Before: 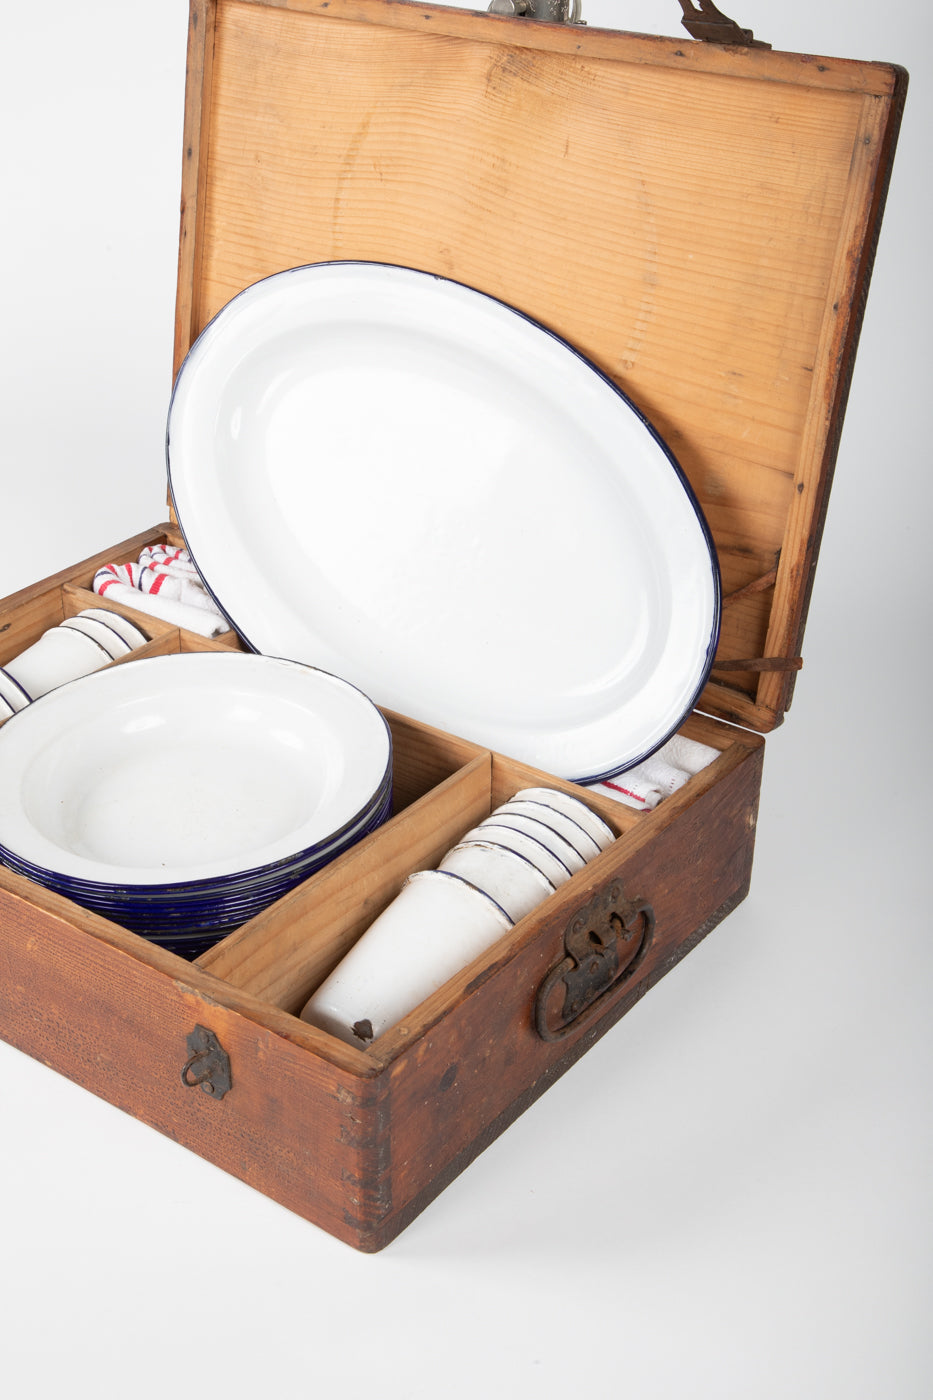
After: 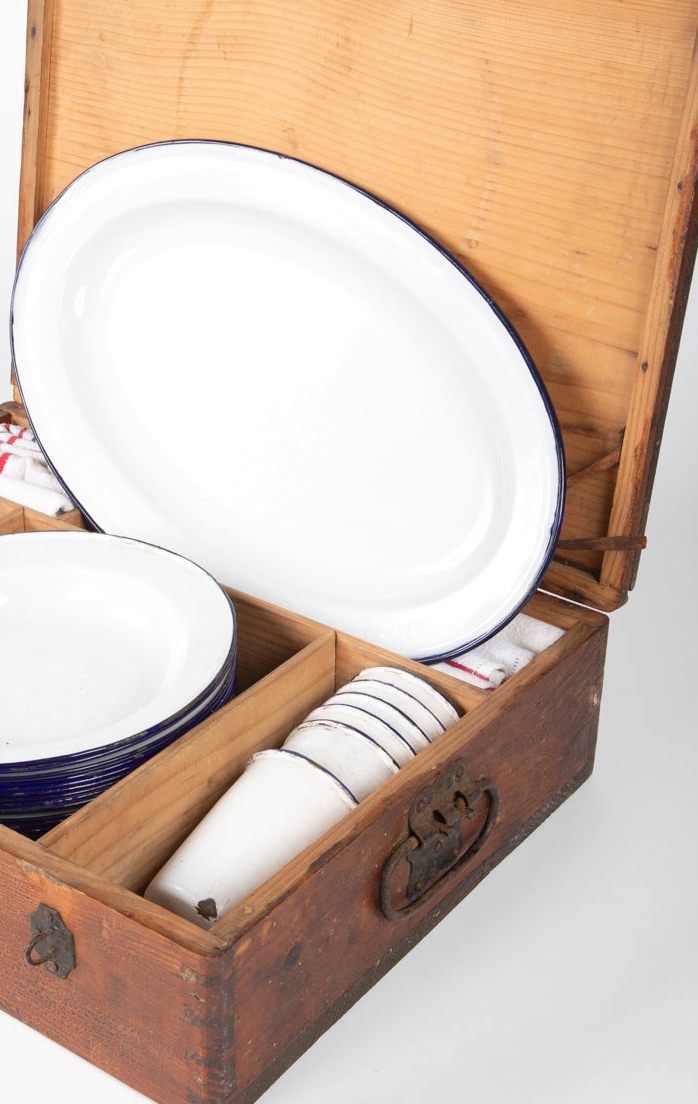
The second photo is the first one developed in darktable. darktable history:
crop: left 16.768%, top 8.653%, right 8.362%, bottom 12.485%
exposure: black level correction -0.001, exposure 0.08 EV, compensate highlight preservation false
